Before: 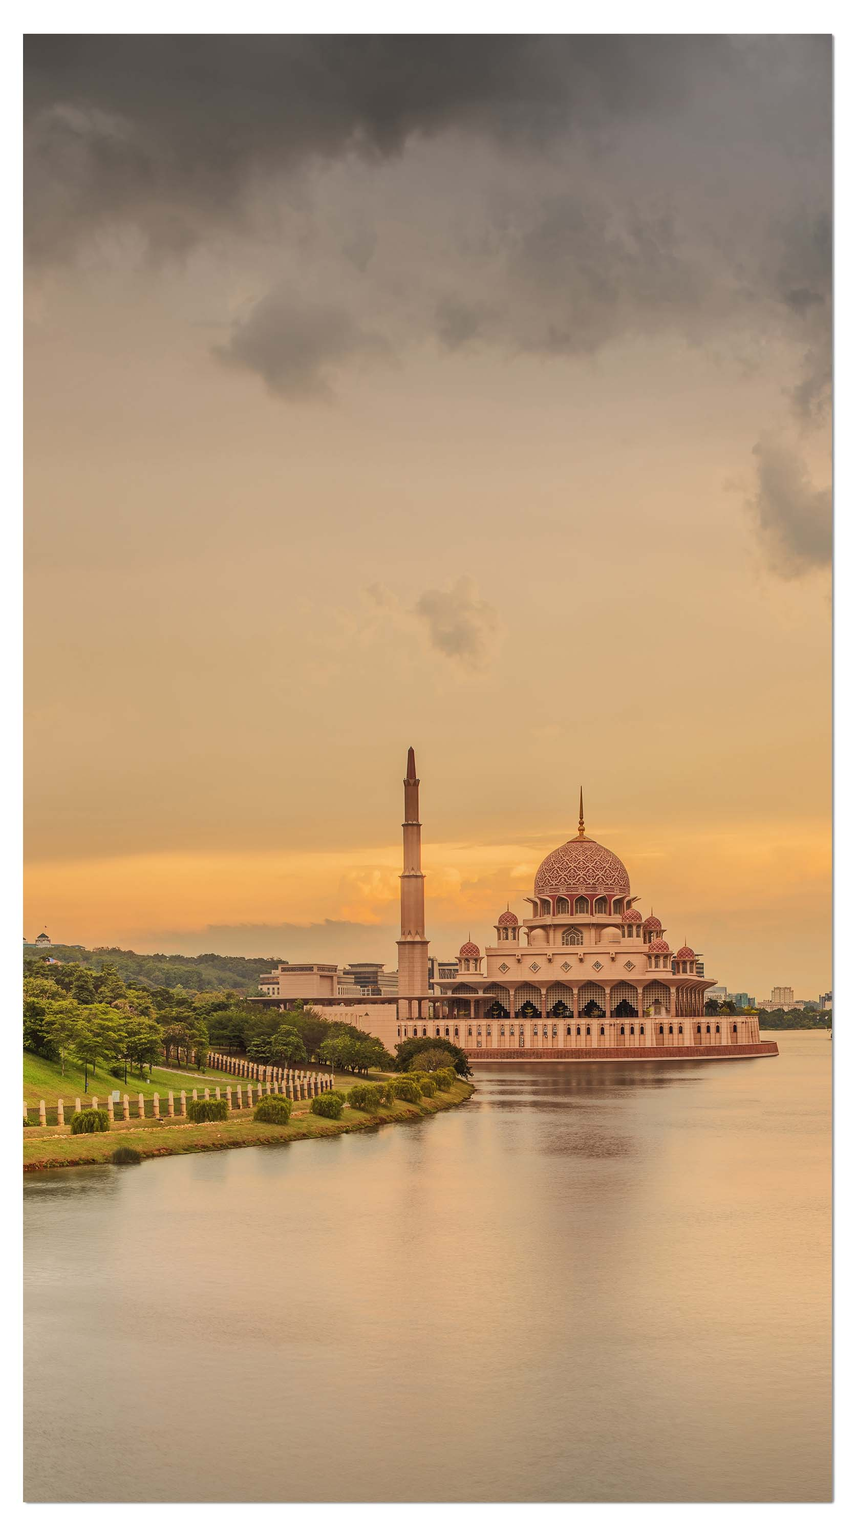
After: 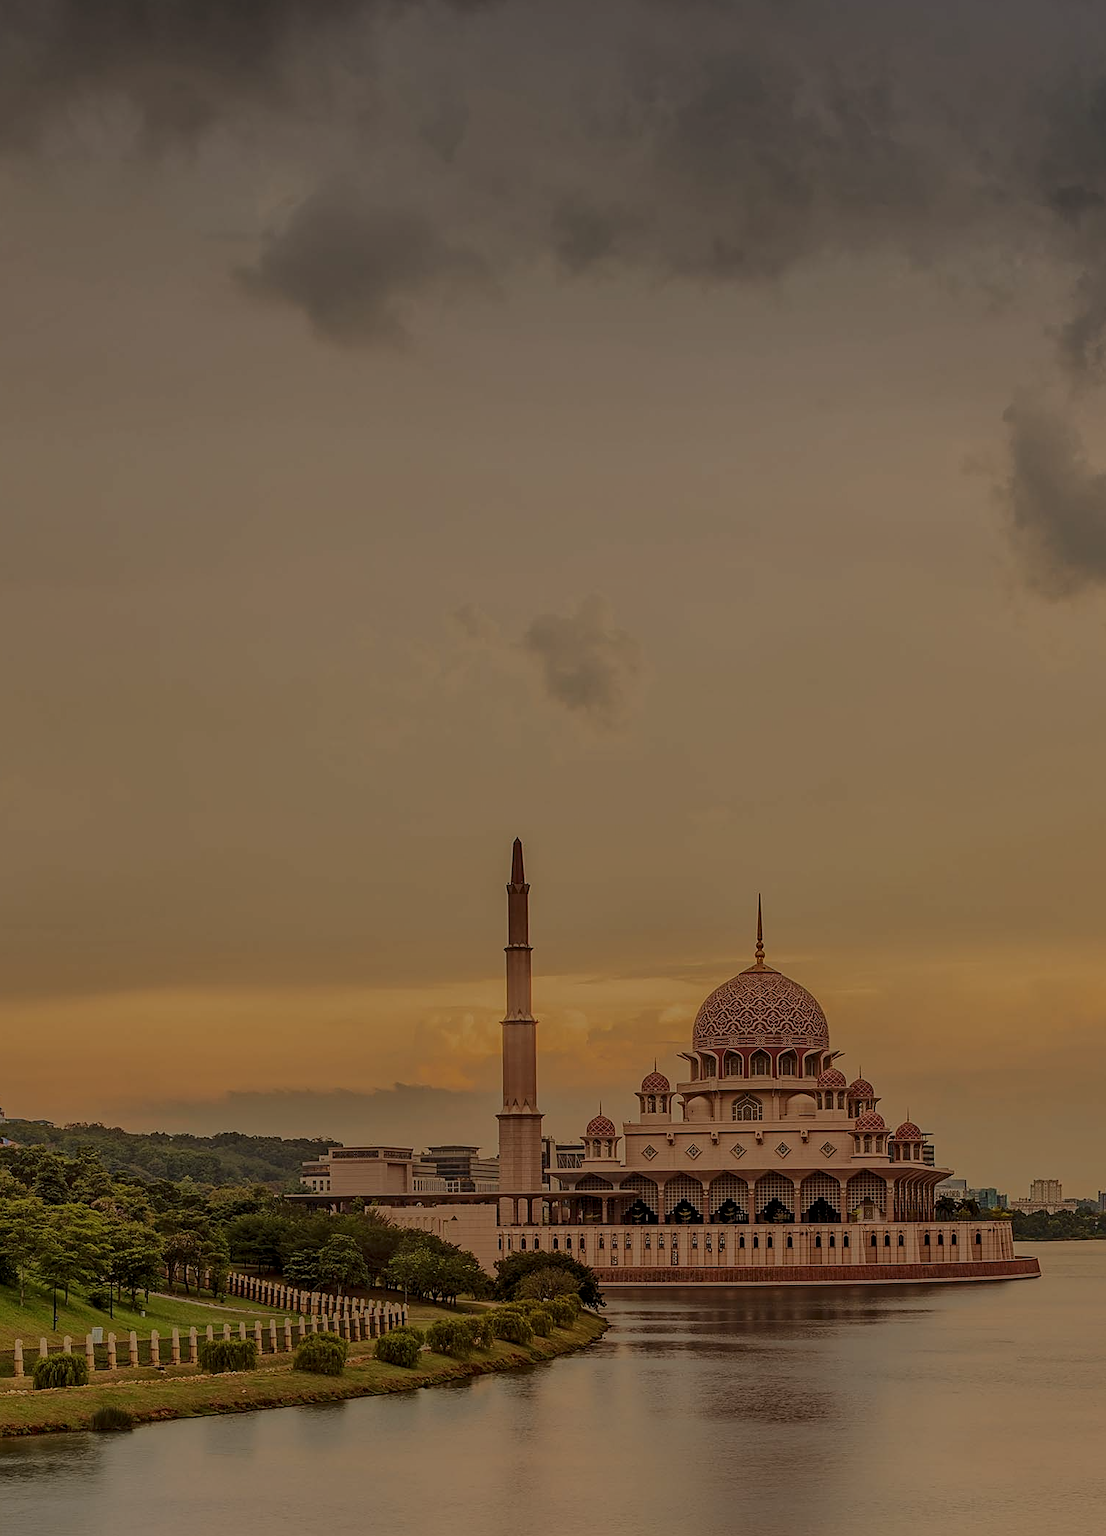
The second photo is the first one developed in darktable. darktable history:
exposure: exposure -1.468 EV, compensate highlight preservation false
sharpen: on, module defaults
crop: left 5.596%, top 10.314%, right 3.534%, bottom 19.395%
local contrast: on, module defaults
